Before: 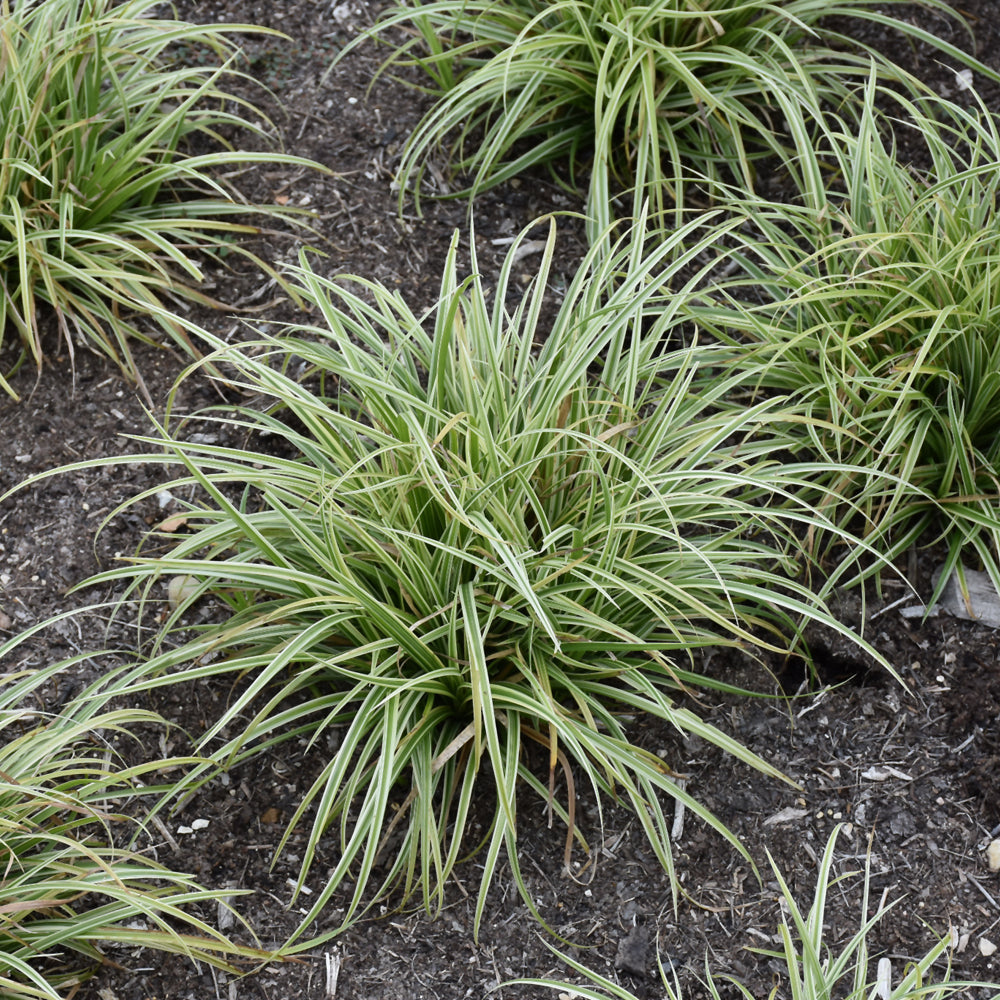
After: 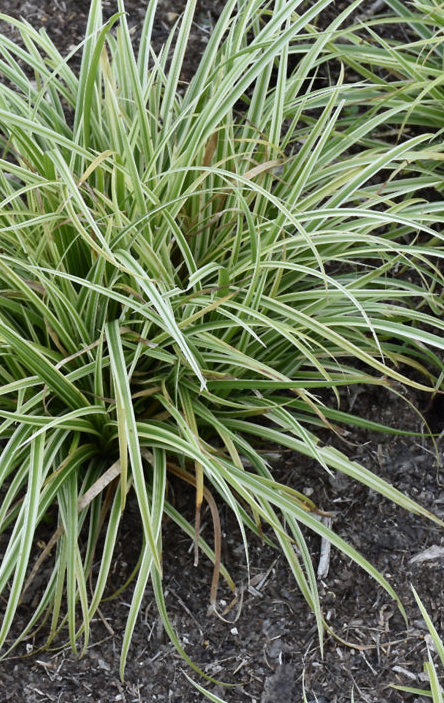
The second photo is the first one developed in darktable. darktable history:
white balance: red 0.988, blue 1.017
crop: left 35.432%, top 26.233%, right 20.145%, bottom 3.432%
